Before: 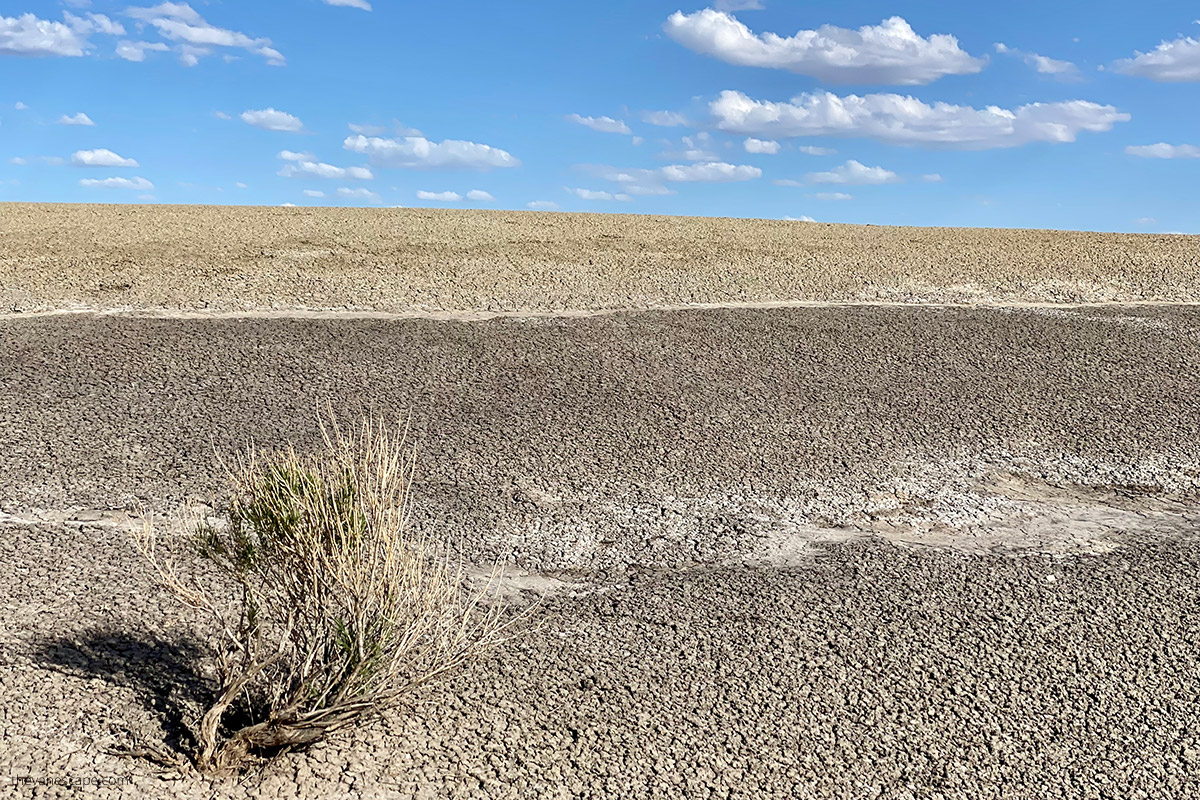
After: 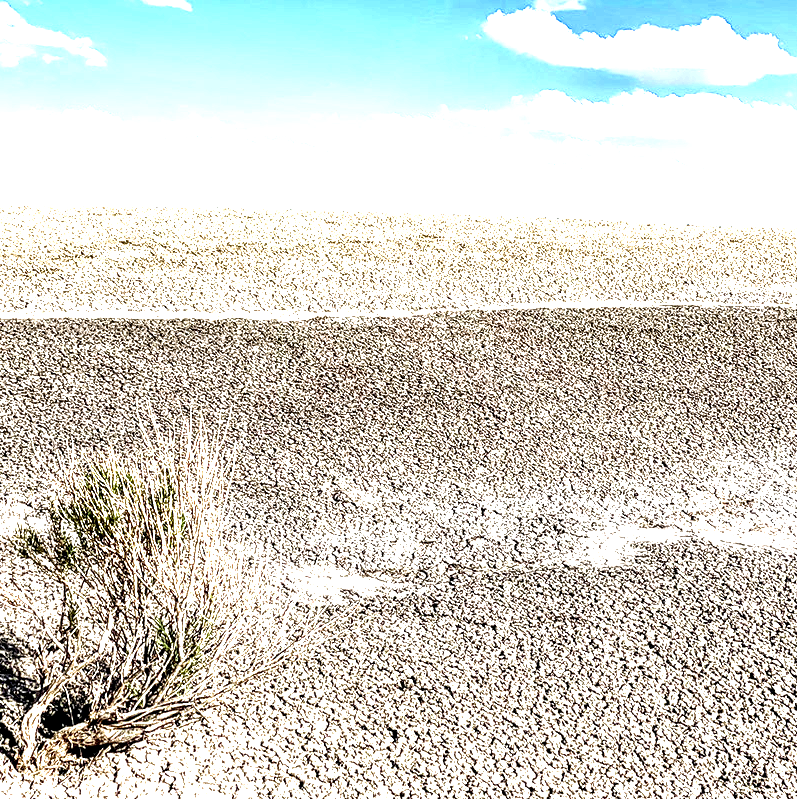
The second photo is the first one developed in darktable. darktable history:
local contrast: highlights 110%, shadows 46%, detail 295%
exposure: black level correction 0, exposure 1.746 EV, compensate highlight preservation false
crop and rotate: left 15.078%, right 18.432%
